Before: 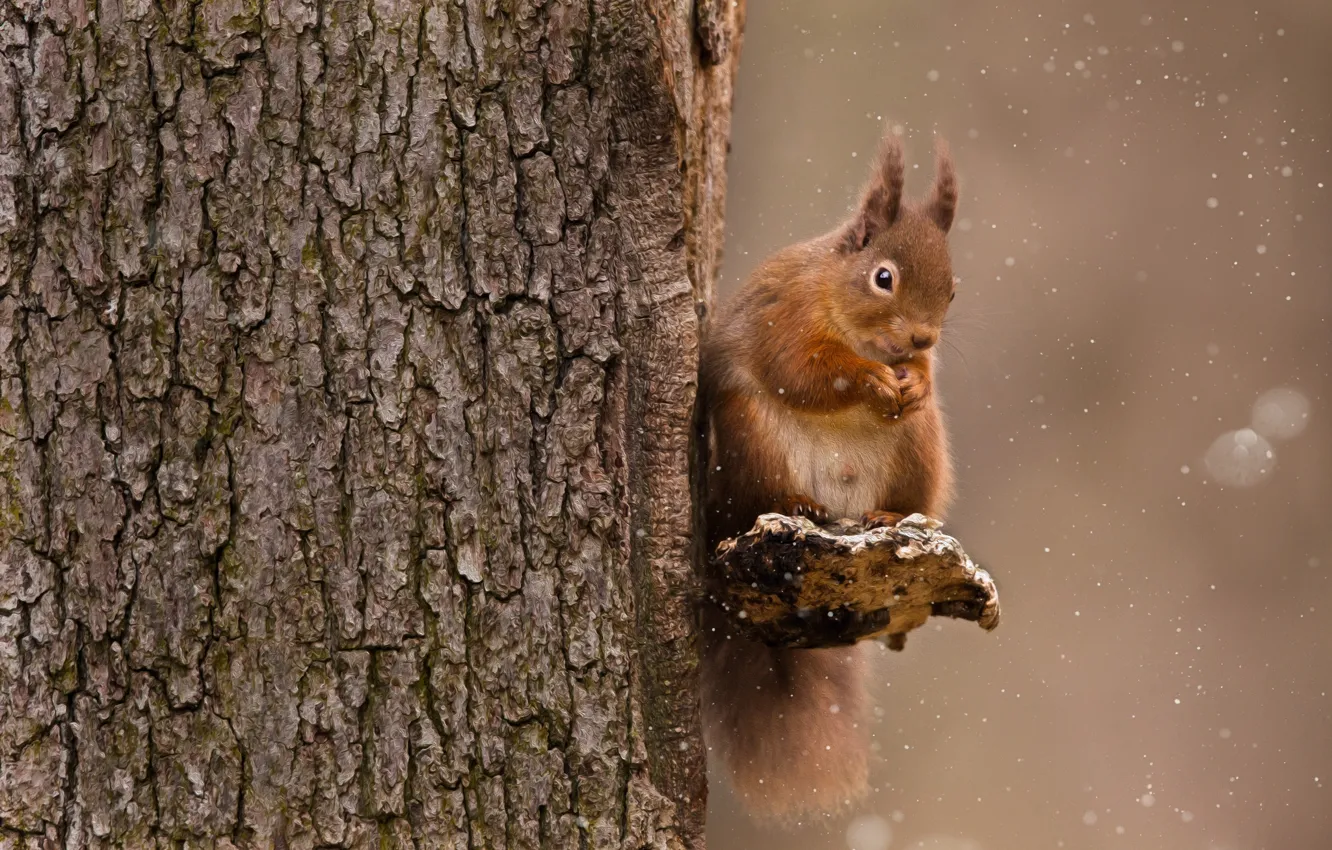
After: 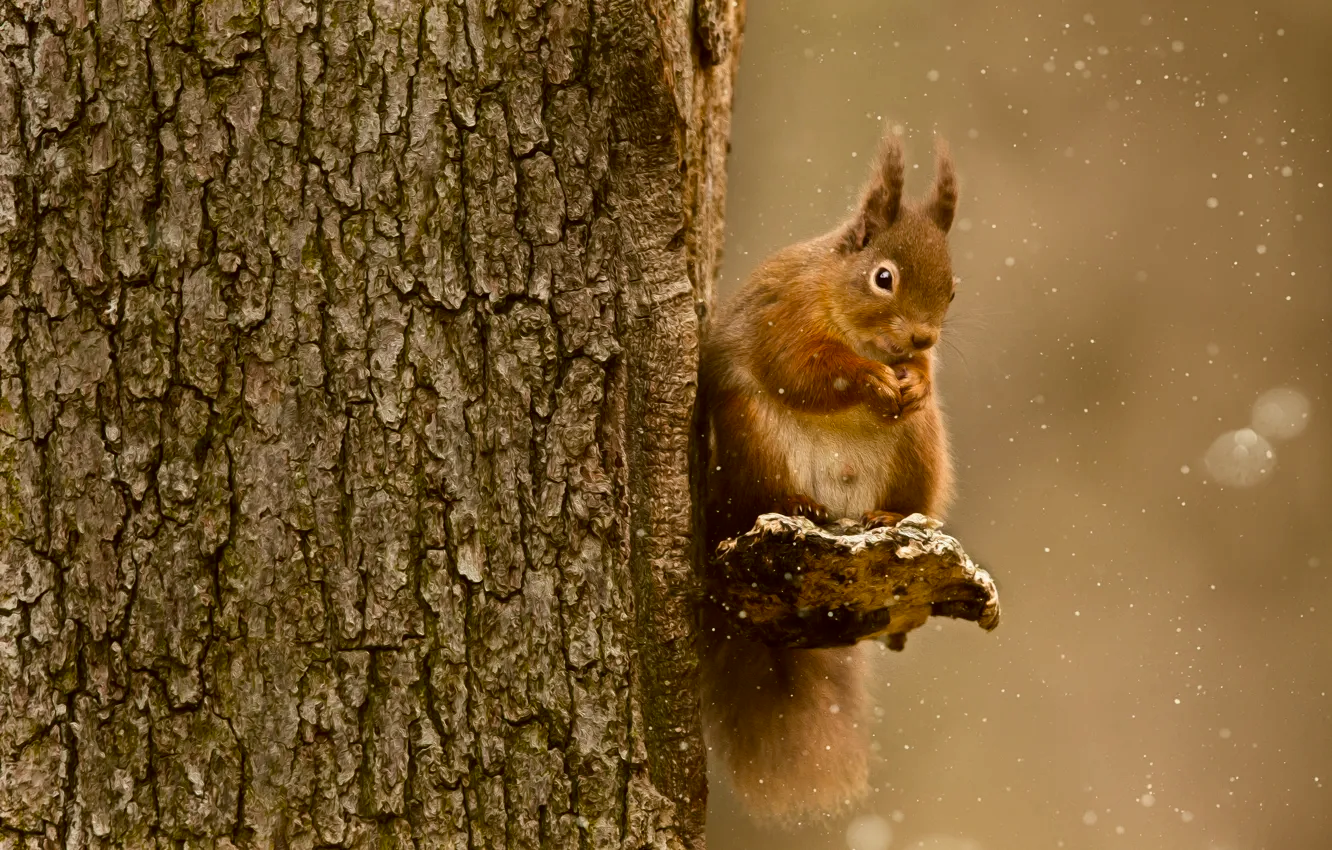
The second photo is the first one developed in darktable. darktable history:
color correction: highlights a* -1.24, highlights b* 10.65, shadows a* 0.792, shadows b* 19.46
contrast brightness saturation: contrast 0.137
